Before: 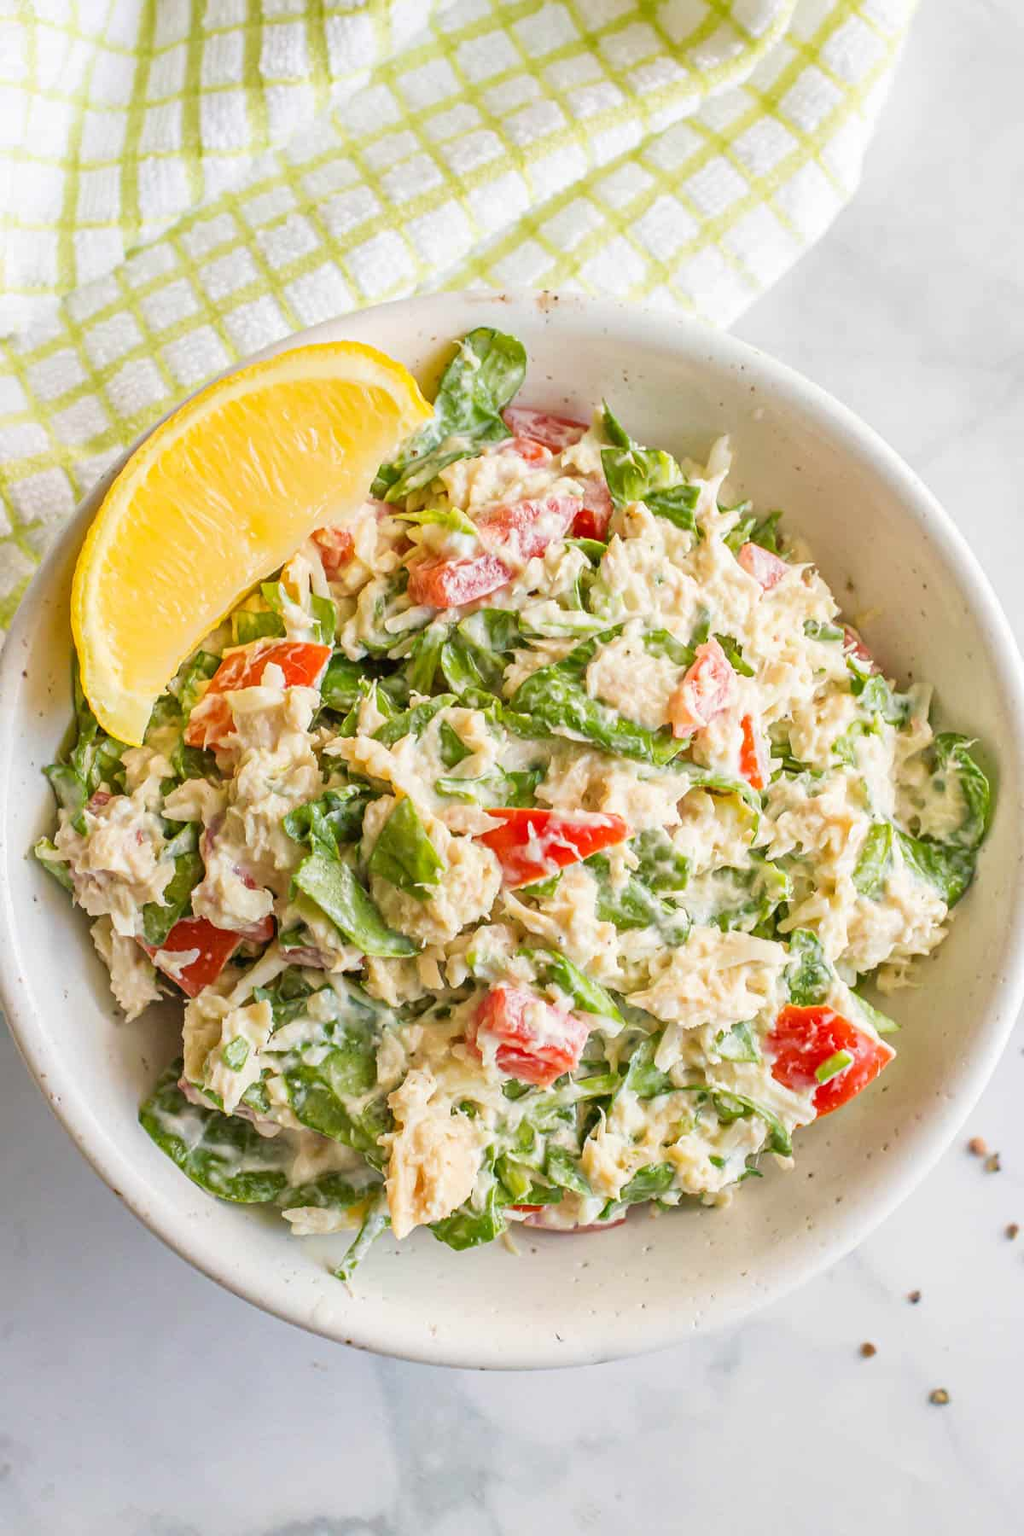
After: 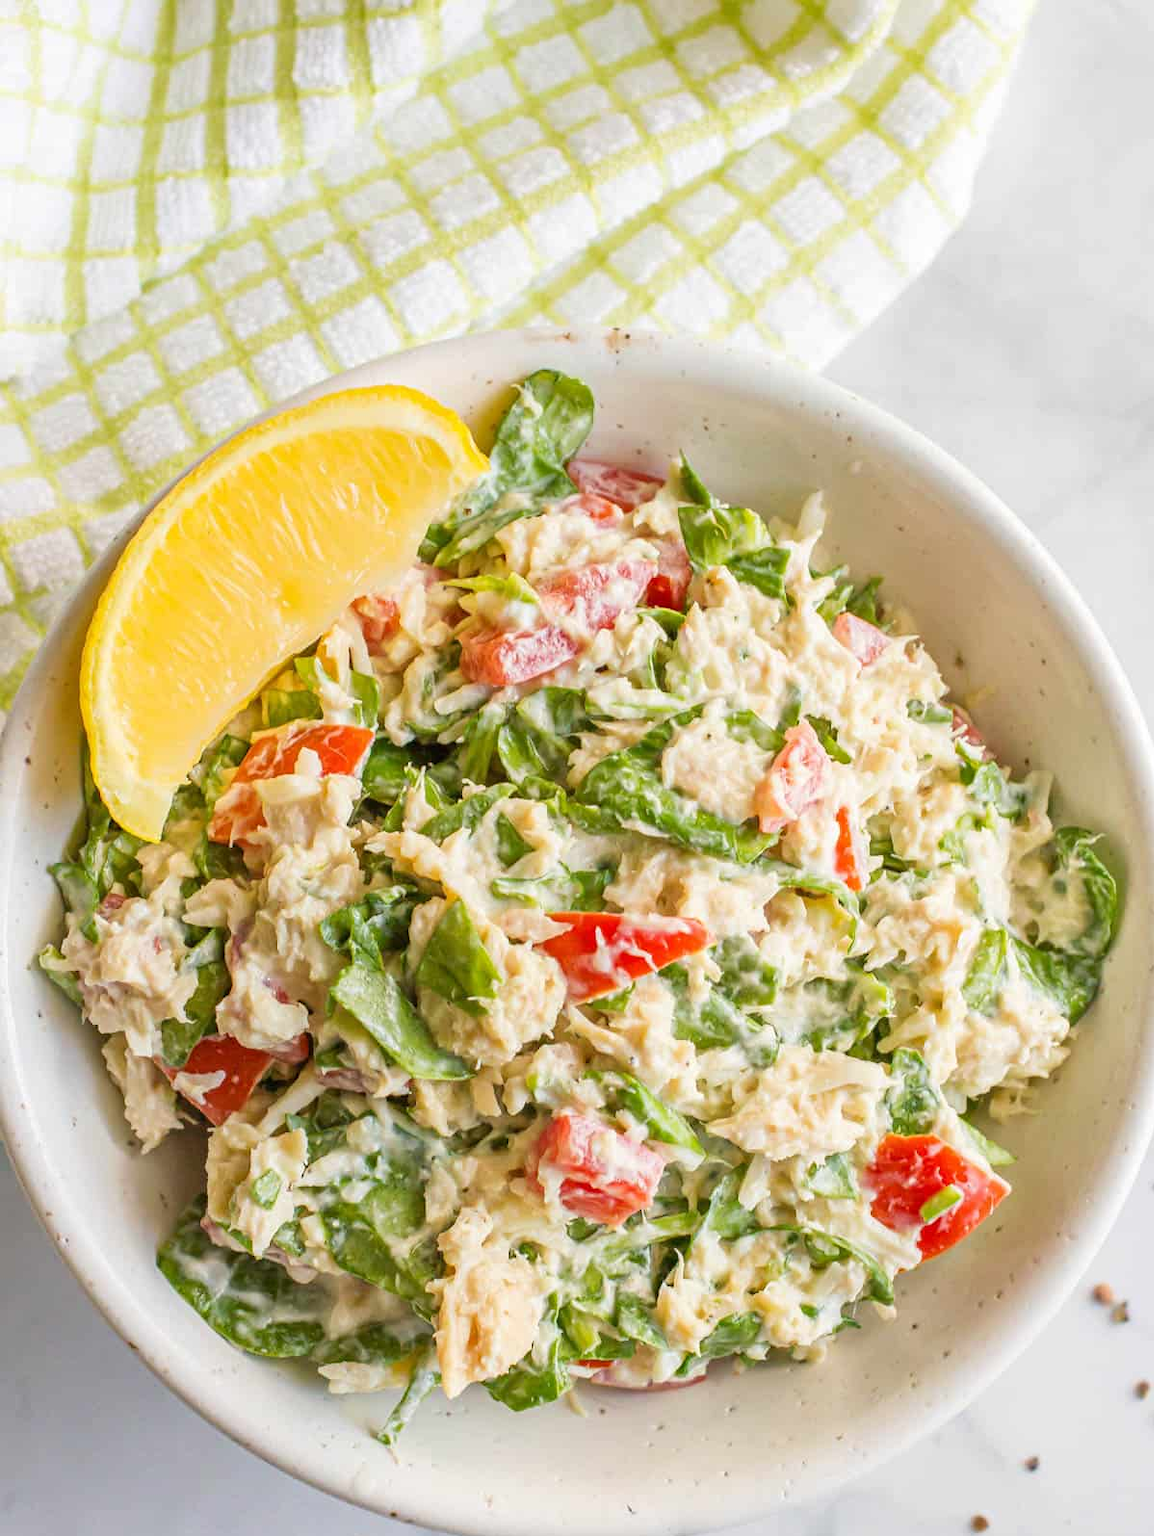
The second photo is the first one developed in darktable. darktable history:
crop and rotate: top 0%, bottom 11.342%
